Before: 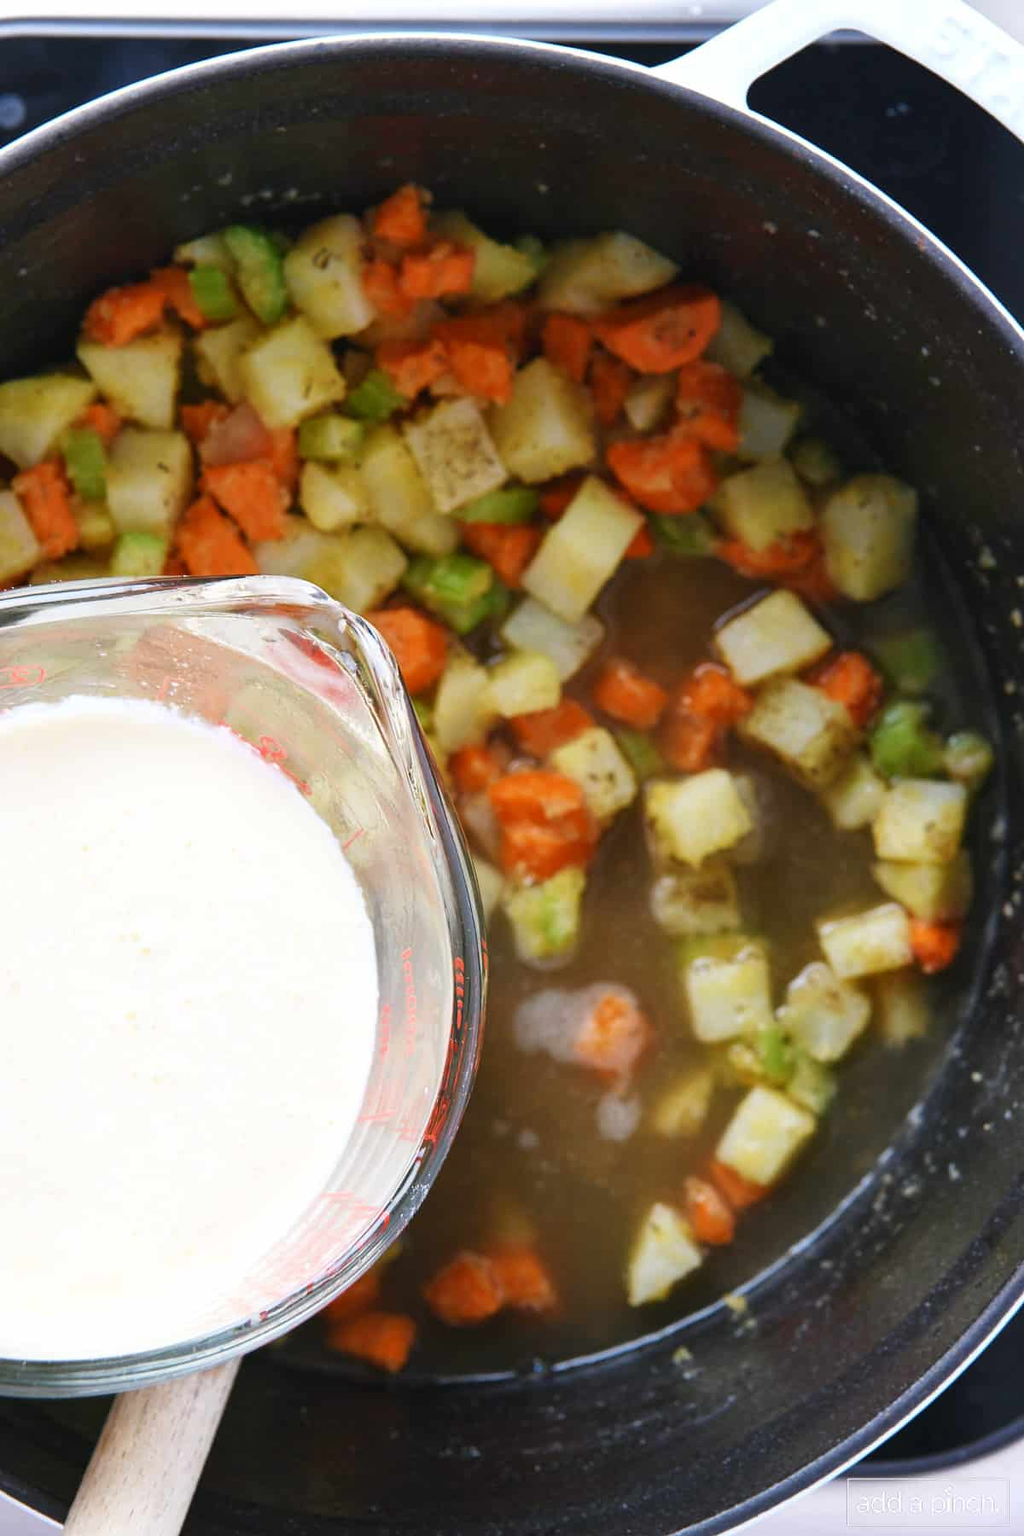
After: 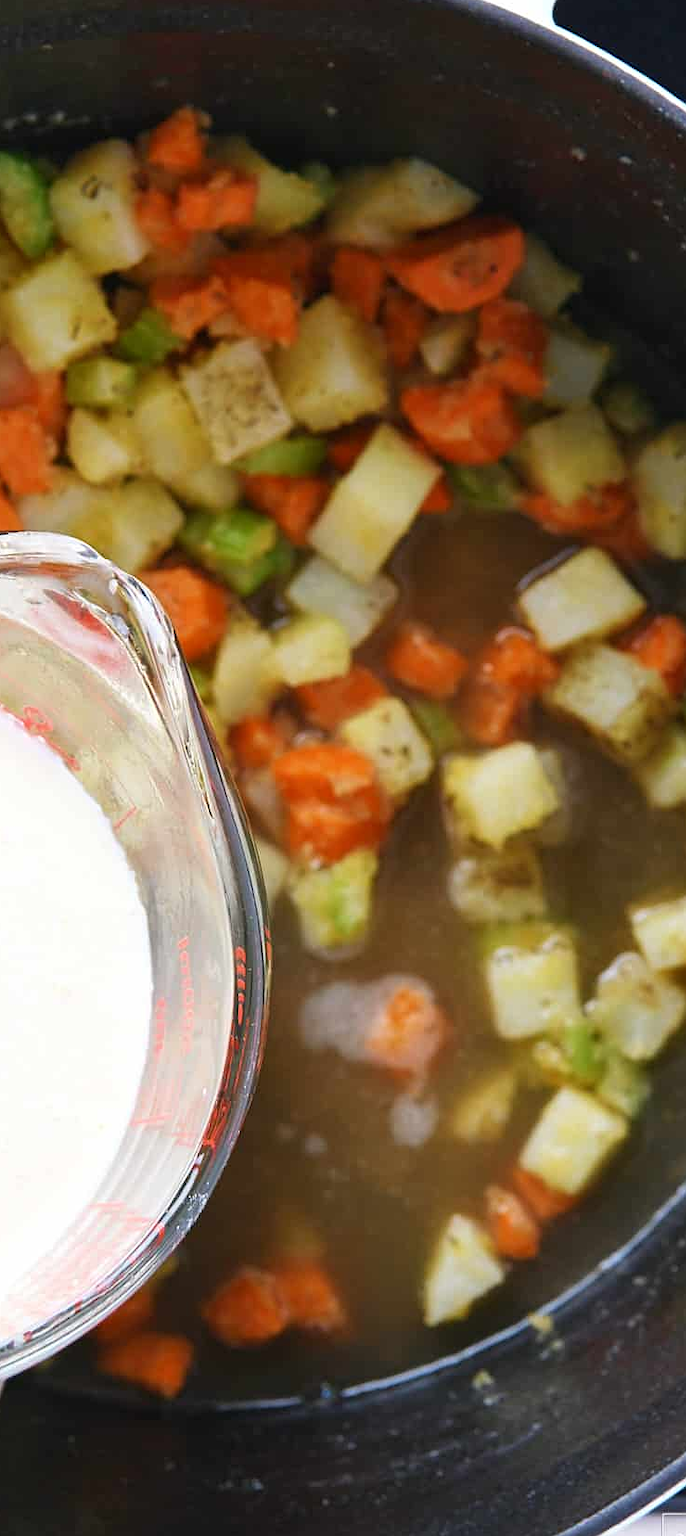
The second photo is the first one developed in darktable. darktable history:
sharpen: amount 0.207
crop and rotate: left 23.3%, top 5.631%, right 15.027%, bottom 2.361%
